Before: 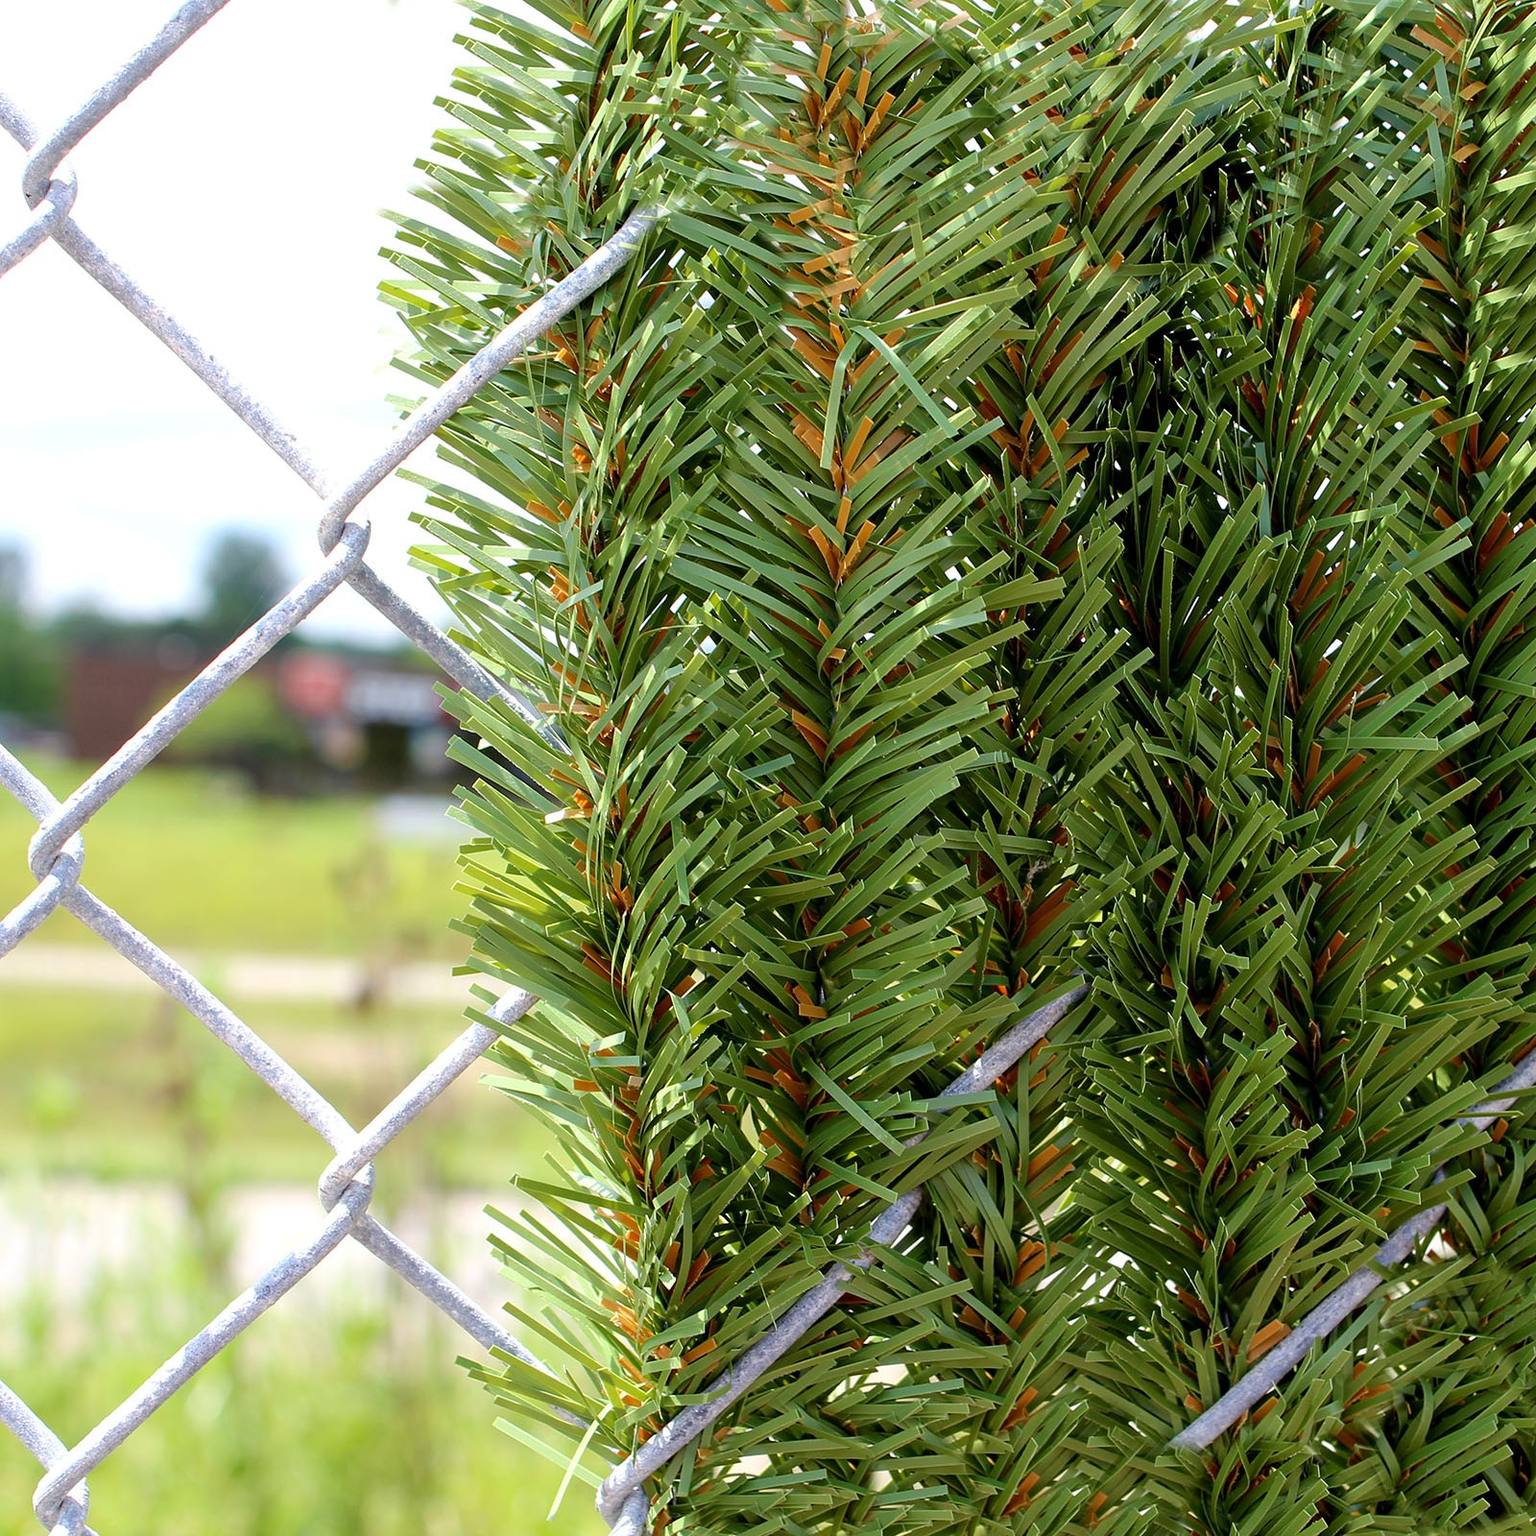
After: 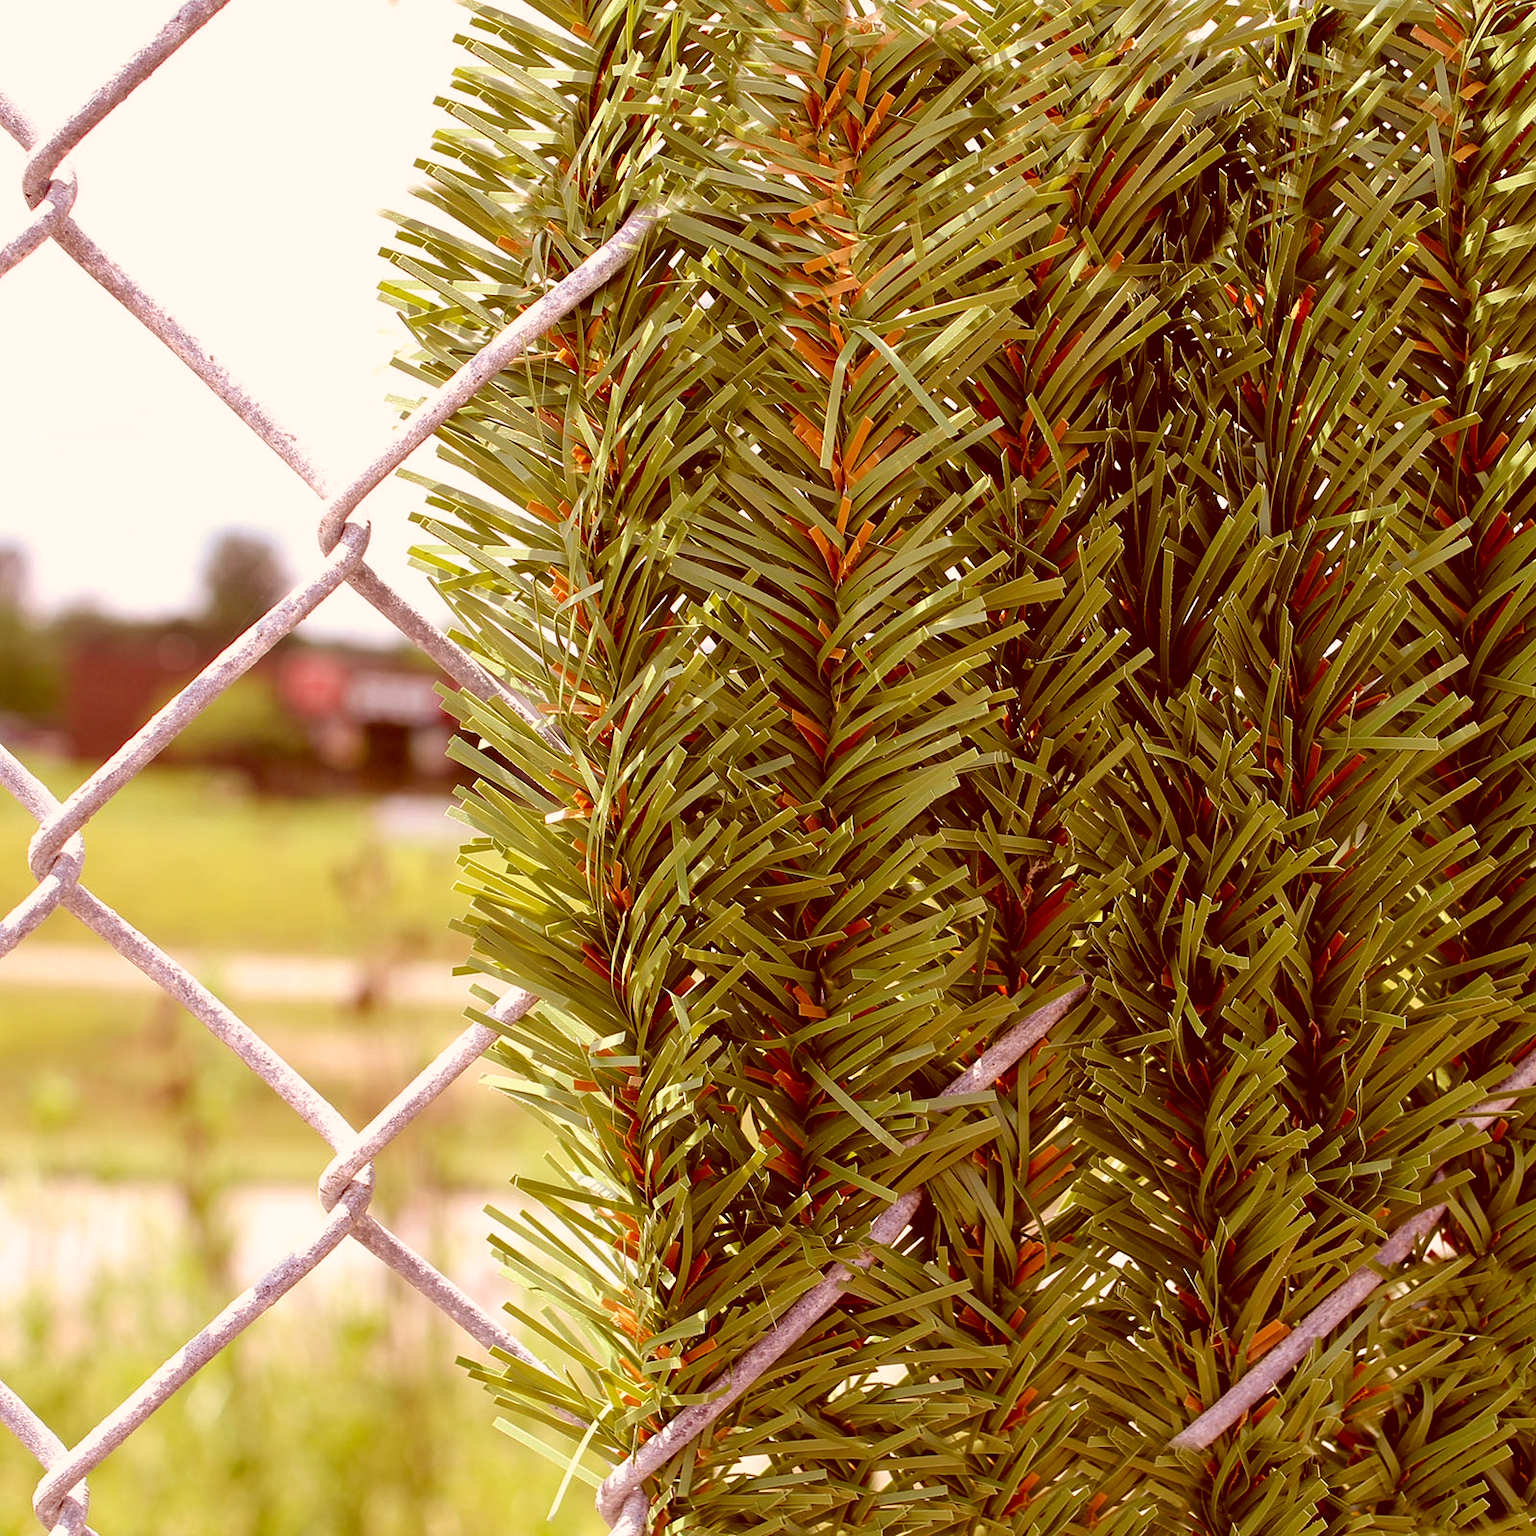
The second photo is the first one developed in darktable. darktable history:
color contrast: green-magenta contrast 1.1, blue-yellow contrast 1.1, unbound 0
white balance: emerald 1
shadows and highlights: shadows 29.61, highlights -30.47, low approximation 0.01, soften with gaussian
color correction: highlights a* 9.03, highlights b* 8.71, shadows a* 40, shadows b* 40, saturation 0.8
